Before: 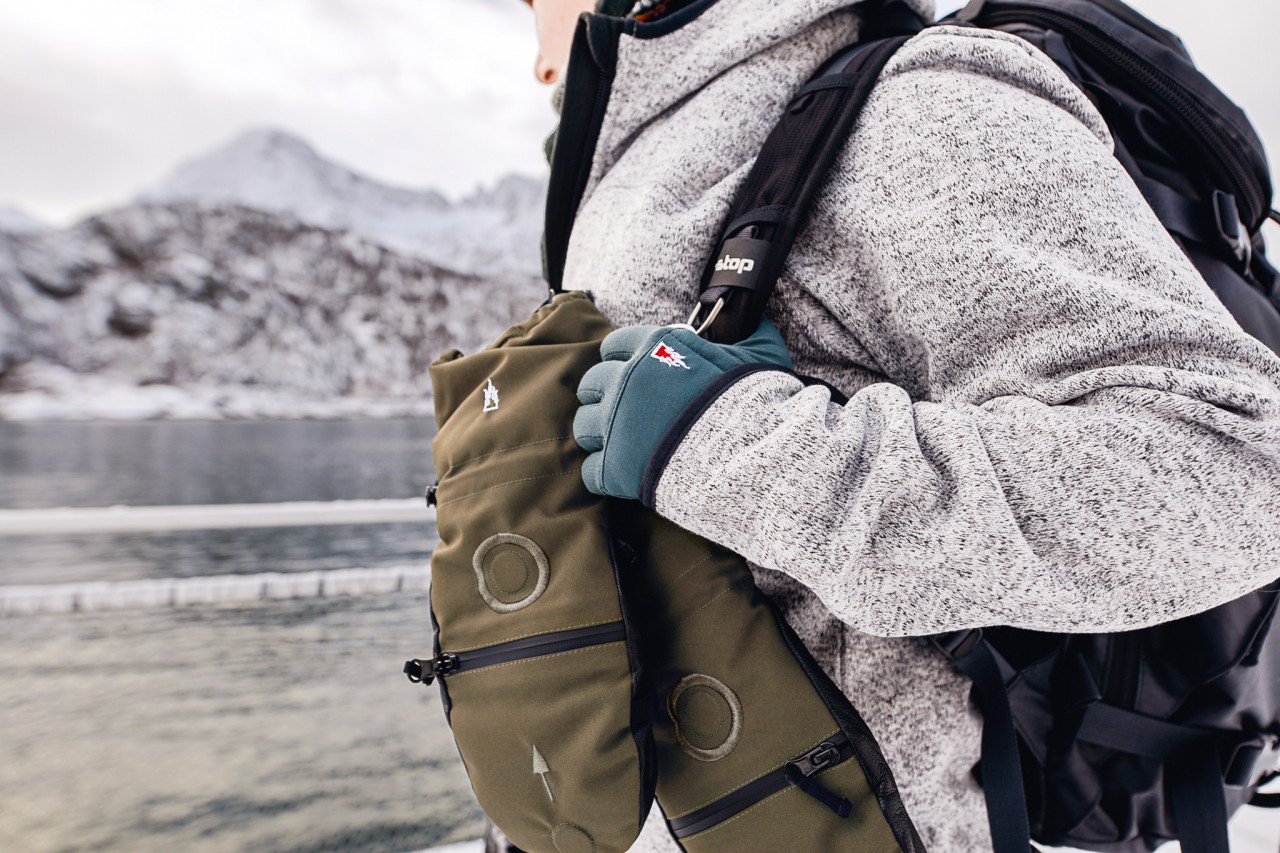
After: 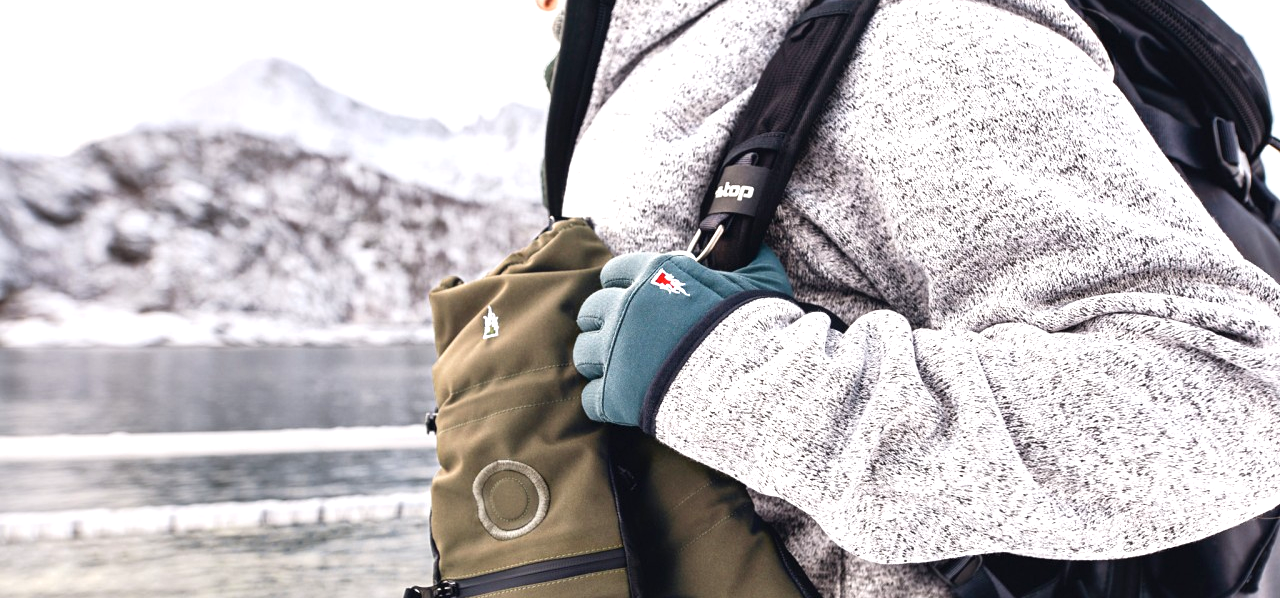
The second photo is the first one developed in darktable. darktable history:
contrast brightness saturation: saturation -0.042
exposure: black level correction 0, exposure 0.702 EV, compensate highlight preservation false
crop and rotate: top 8.634%, bottom 21.164%
